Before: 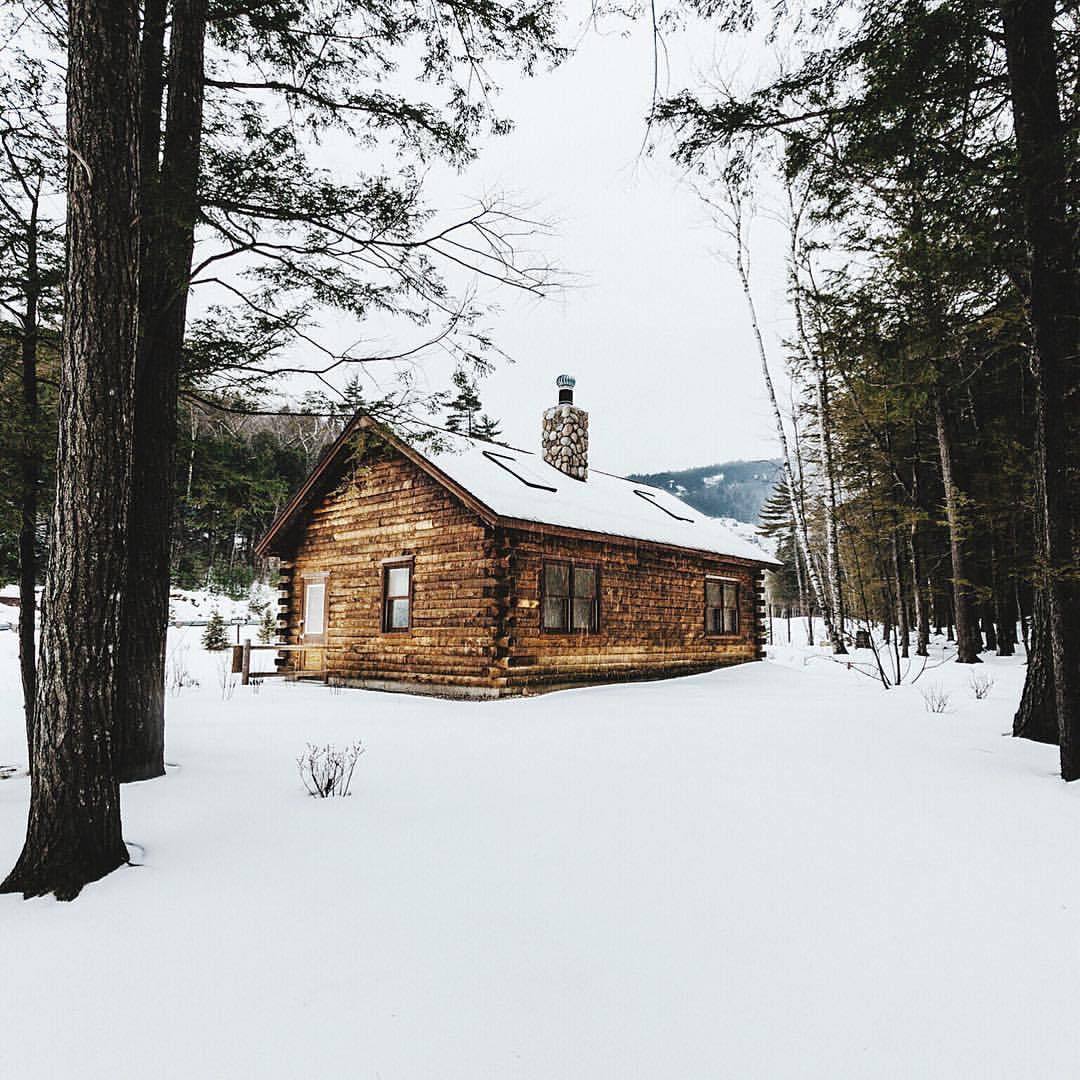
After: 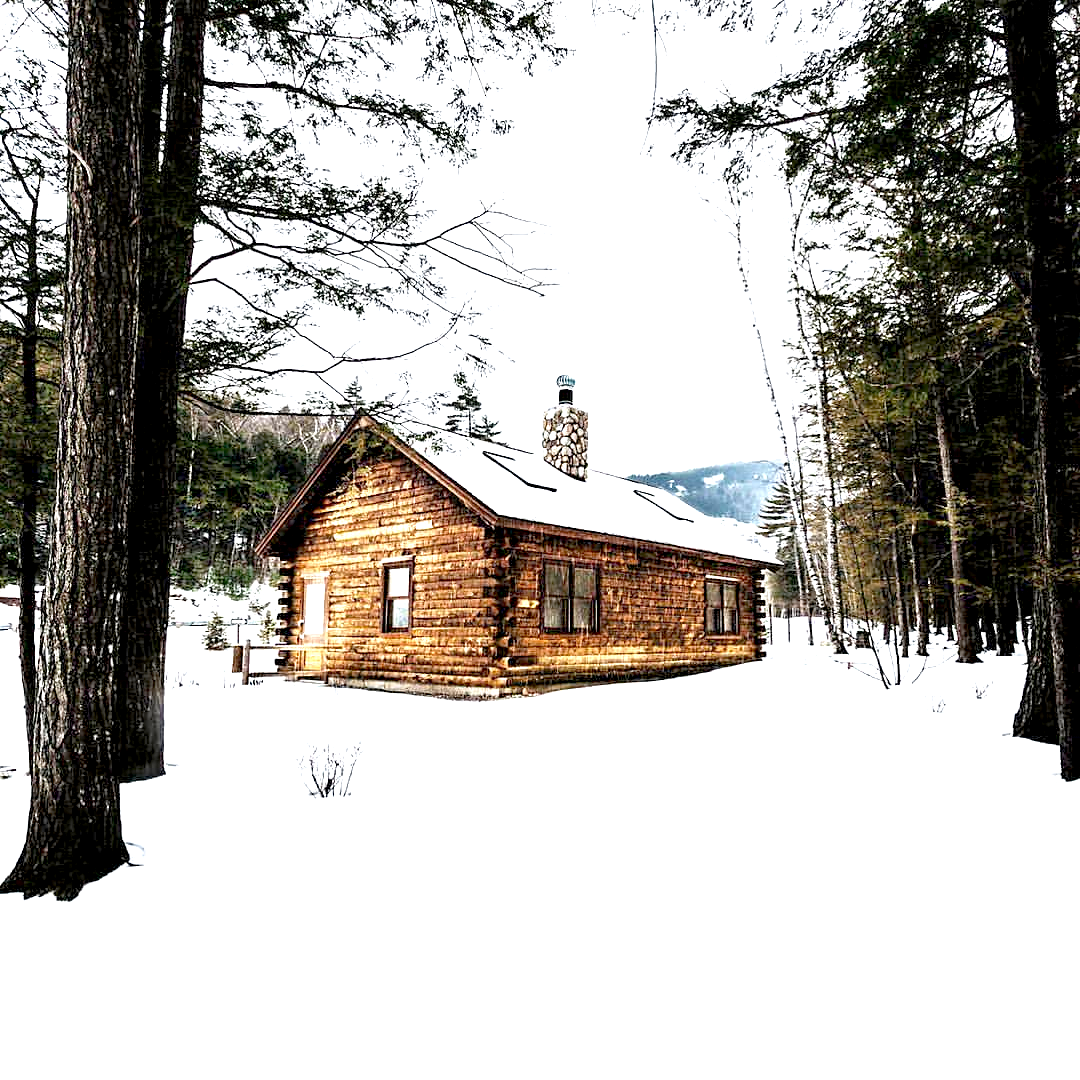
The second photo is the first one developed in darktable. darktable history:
exposure: black level correction 0.011, exposure 1.083 EV, compensate highlight preservation false
